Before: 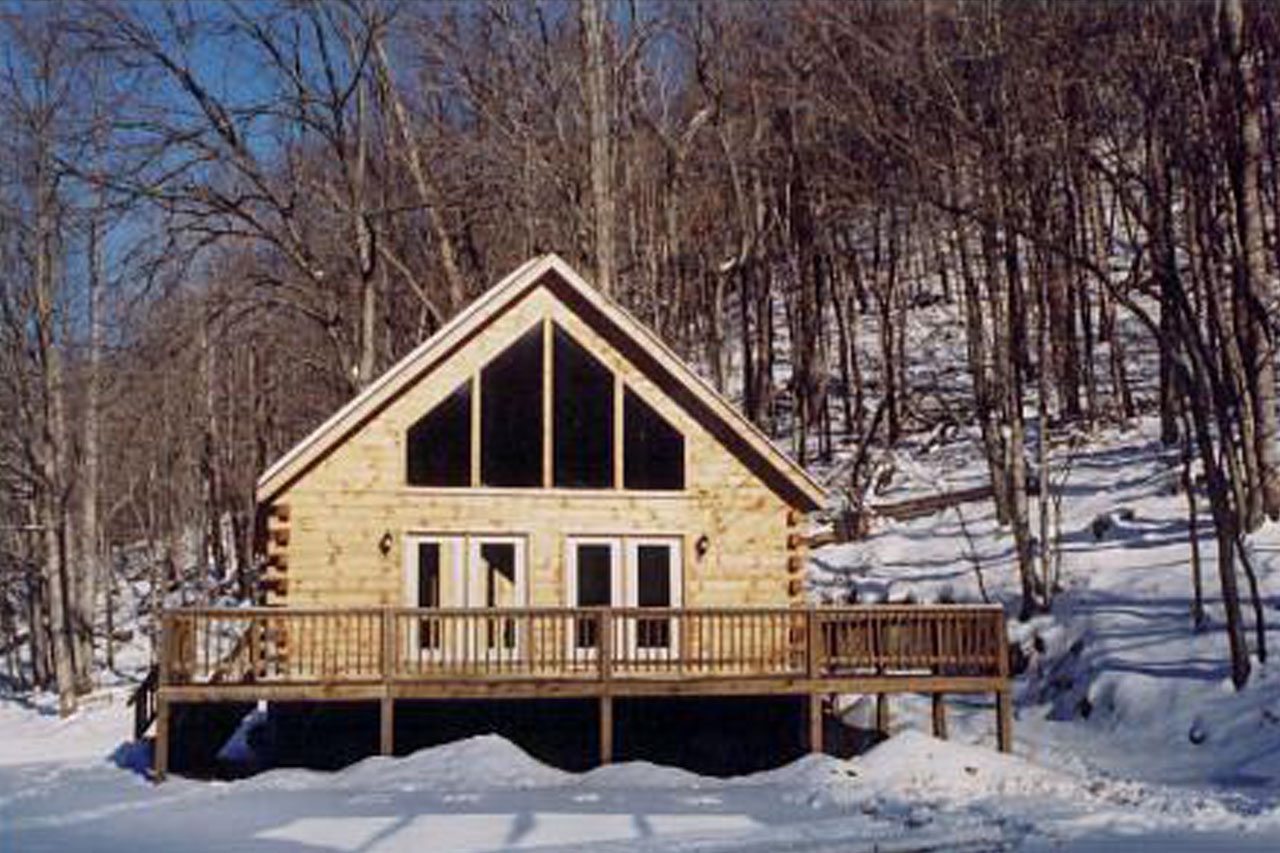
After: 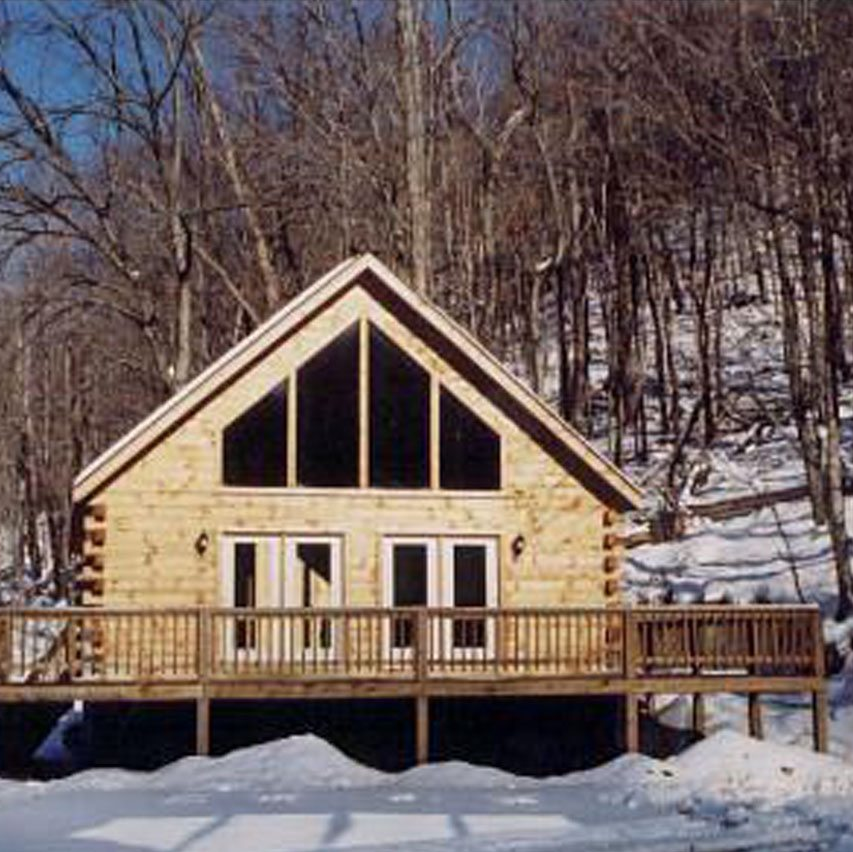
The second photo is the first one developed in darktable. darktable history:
crop and rotate: left 14.388%, right 18.933%
